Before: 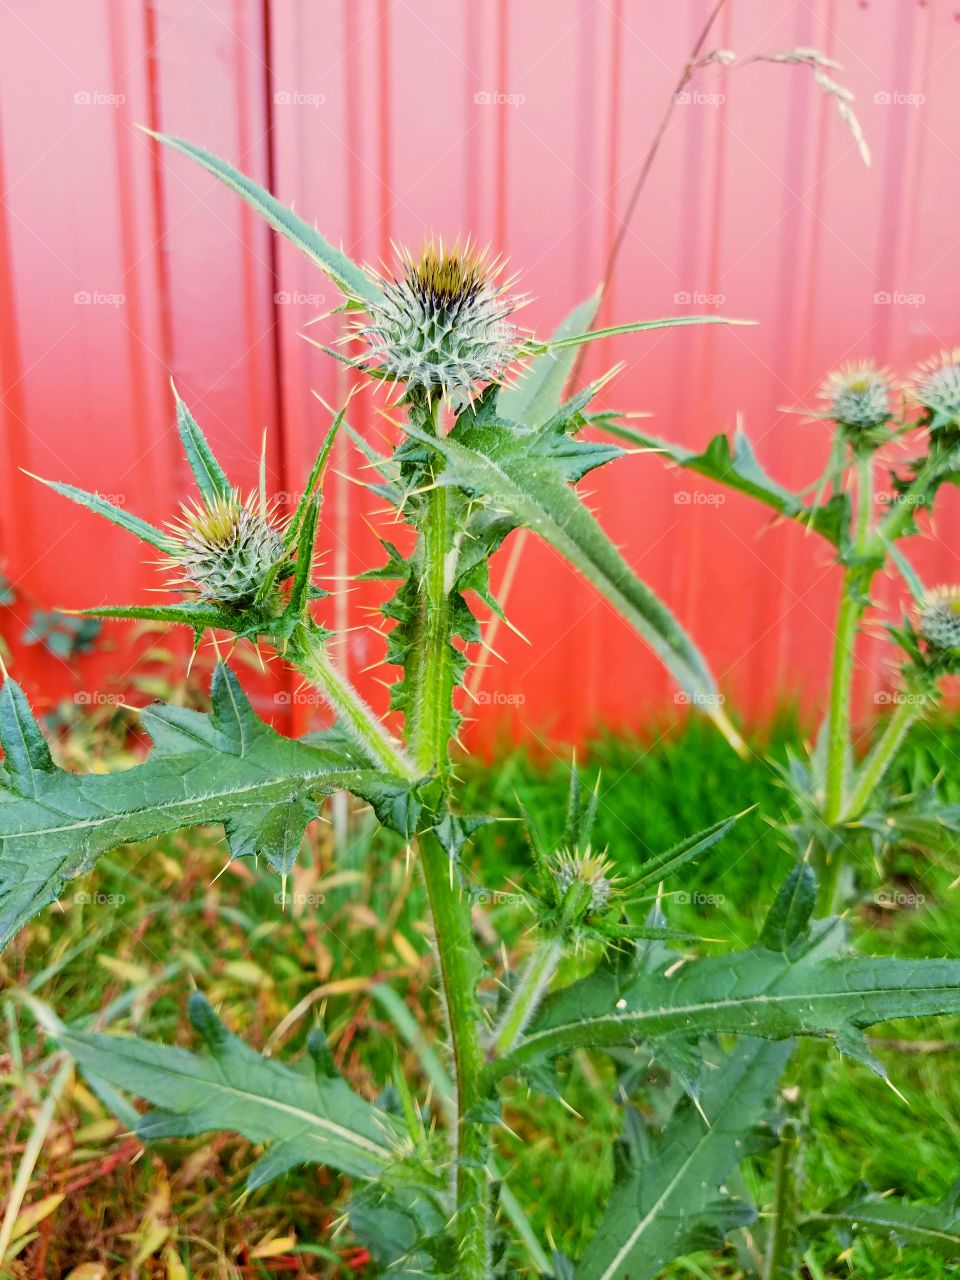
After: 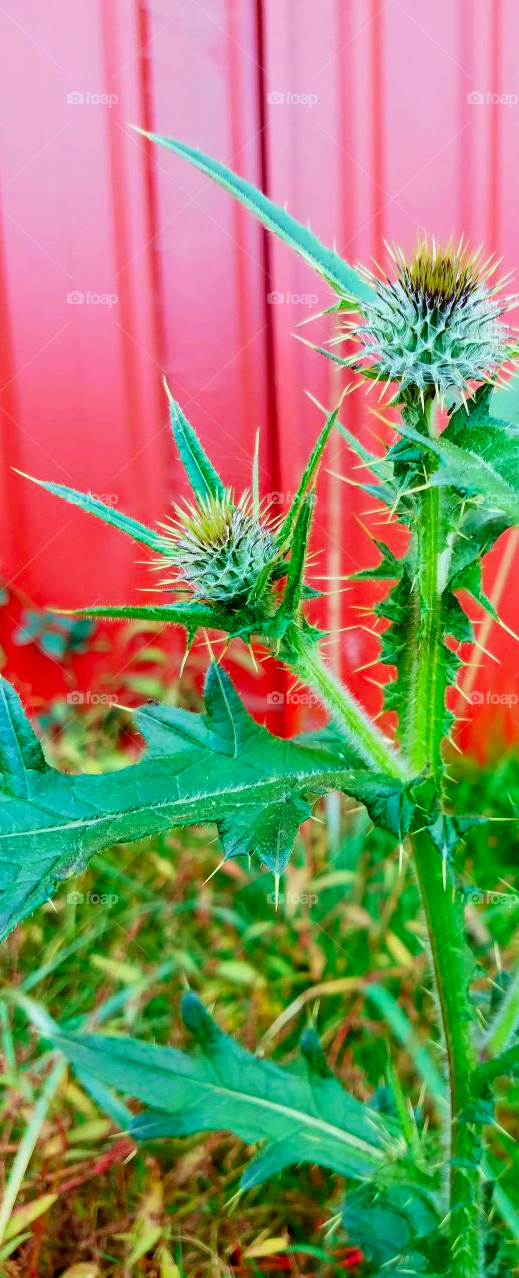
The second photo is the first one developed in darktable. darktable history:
velvia: on, module defaults
color calibration: output R [0.948, 0.091, -0.04, 0], output G [-0.3, 1.384, -0.085, 0], output B [-0.108, 0.061, 1.08, 0], illuminant Planckian (black body), x 0.368, y 0.361, temperature 4278.34 K
contrast brightness saturation: contrast 0.034, brightness -0.036
crop: left 0.735%, right 45.183%, bottom 0.089%
